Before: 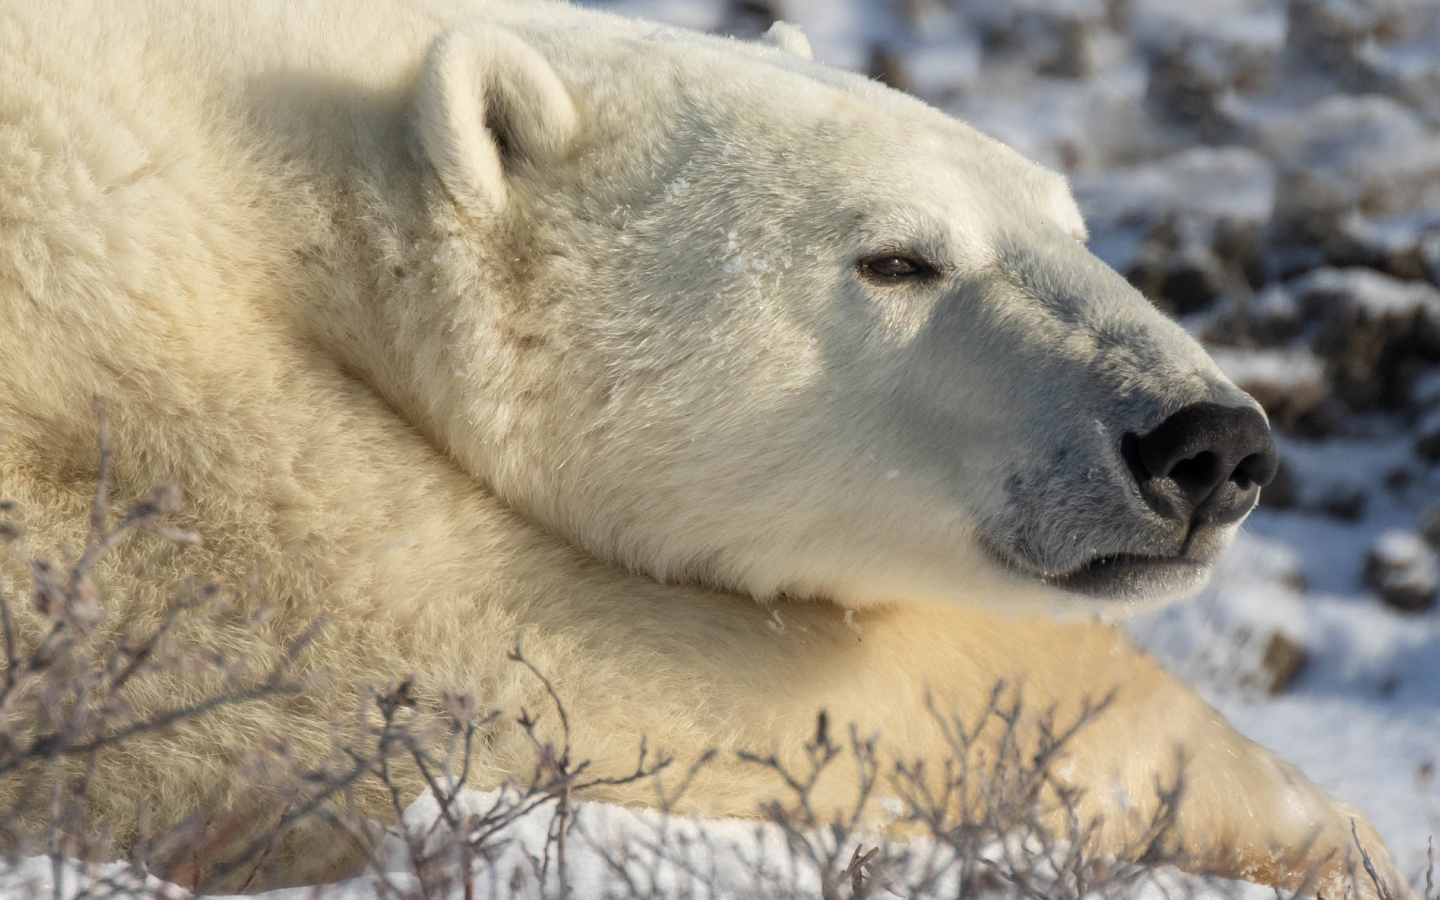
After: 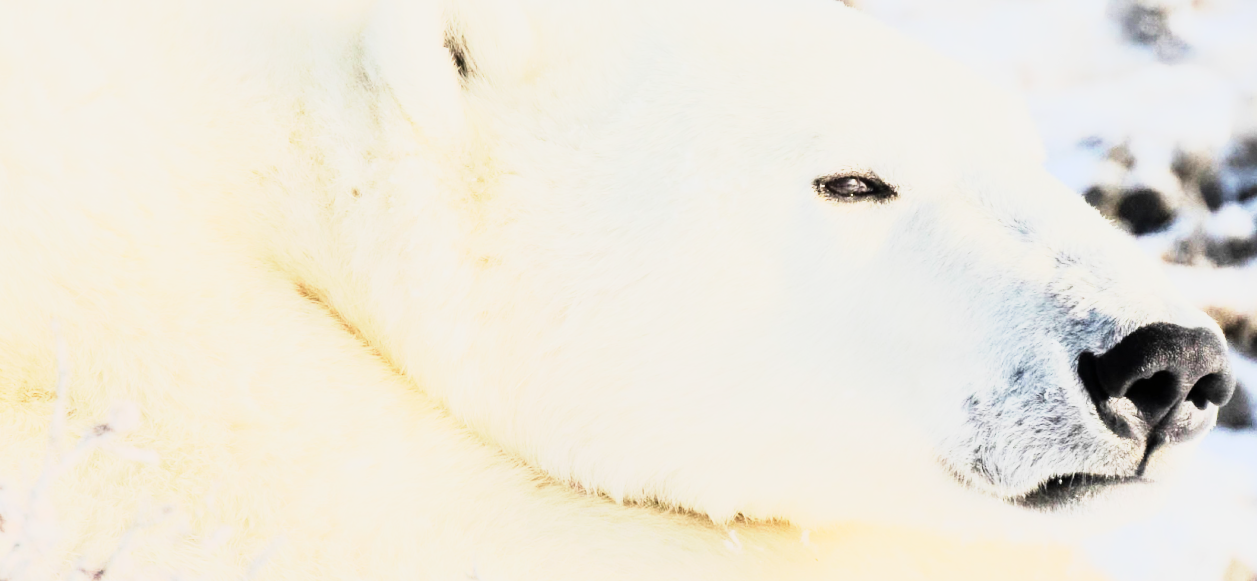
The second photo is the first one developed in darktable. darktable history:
crop: left 3.015%, top 8.969%, right 9.647%, bottom 26.457%
rgb curve: curves: ch0 [(0, 0) (0.21, 0.15) (0.24, 0.21) (0.5, 0.75) (0.75, 0.96) (0.89, 0.99) (1, 1)]; ch1 [(0, 0.02) (0.21, 0.13) (0.25, 0.2) (0.5, 0.67) (0.75, 0.9) (0.89, 0.97) (1, 1)]; ch2 [(0, 0.02) (0.21, 0.13) (0.25, 0.2) (0.5, 0.67) (0.75, 0.9) (0.89, 0.97) (1, 1)], compensate middle gray true
exposure: black level correction 0, exposure 1.379 EV, compensate exposure bias true, compensate highlight preservation false
base curve: curves: ch0 [(0, 0) (0.088, 0.125) (0.176, 0.251) (0.354, 0.501) (0.613, 0.749) (1, 0.877)], preserve colors none
